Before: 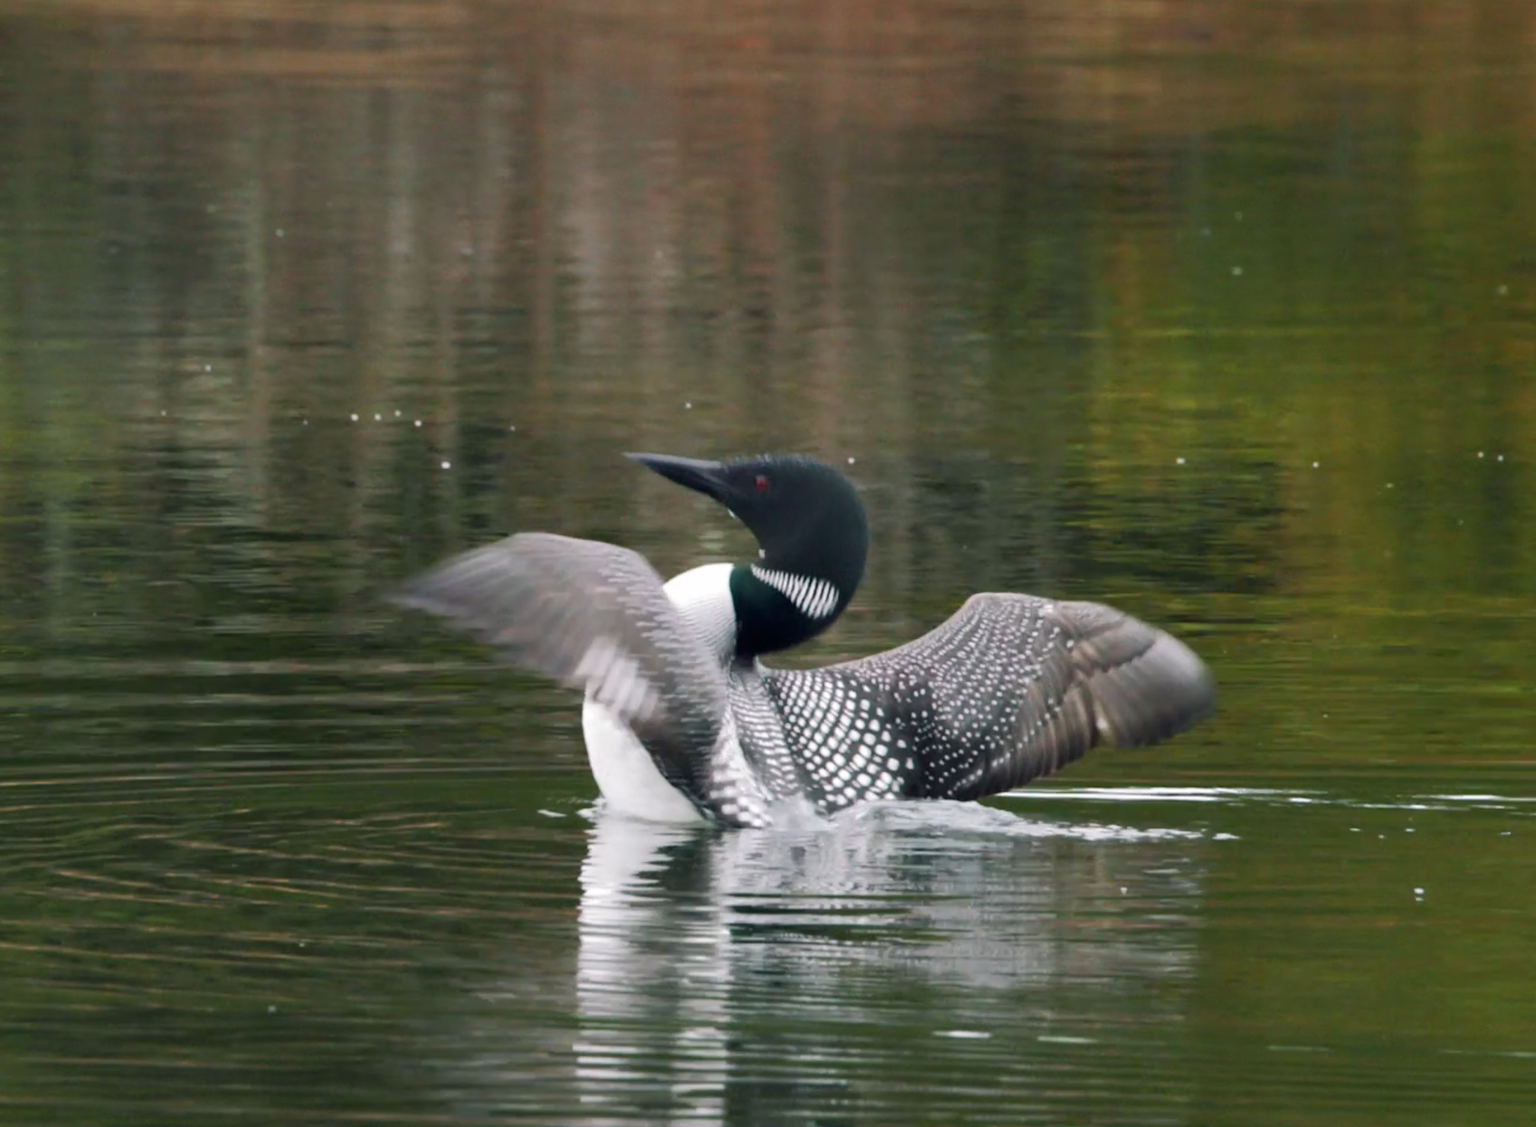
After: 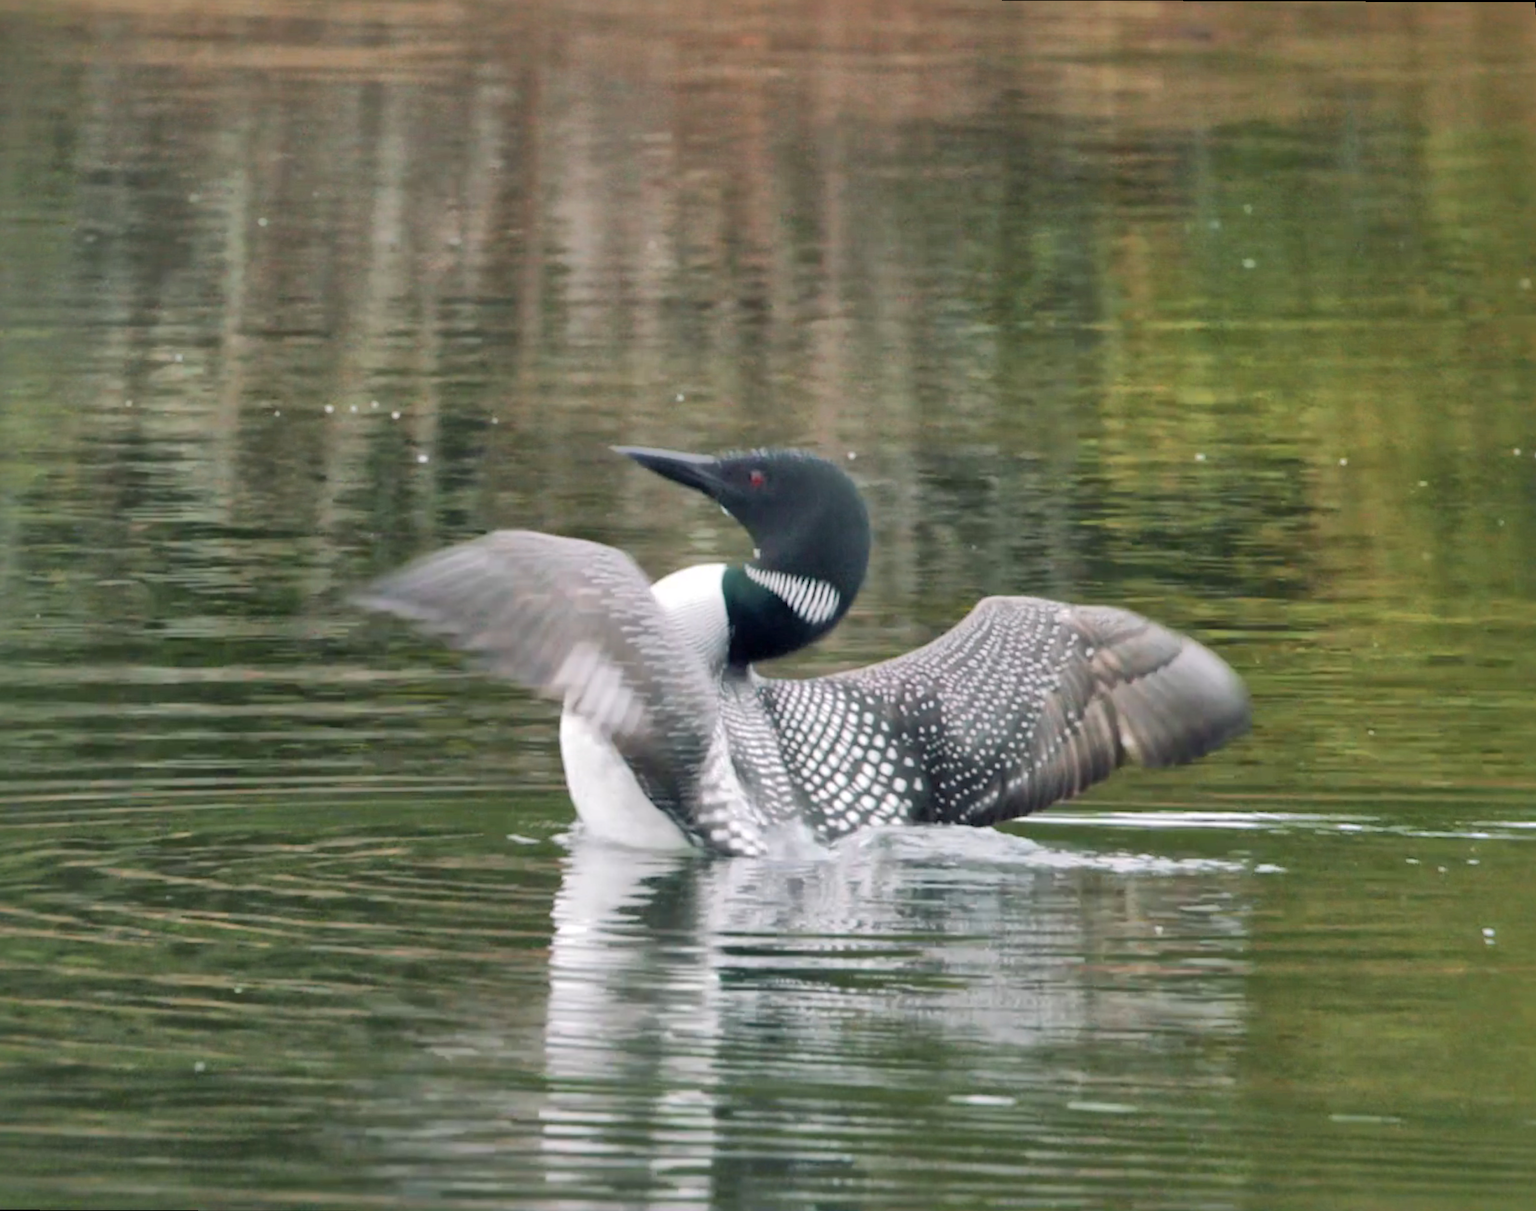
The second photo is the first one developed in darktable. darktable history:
shadows and highlights: on, module defaults
global tonemap: drago (1, 100), detail 1
rotate and perspective: rotation 0.215°, lens shift (vertical) -0.139, crop left 0.069, crop right 0.939, crop top 0.002, crop bottom 0.996
